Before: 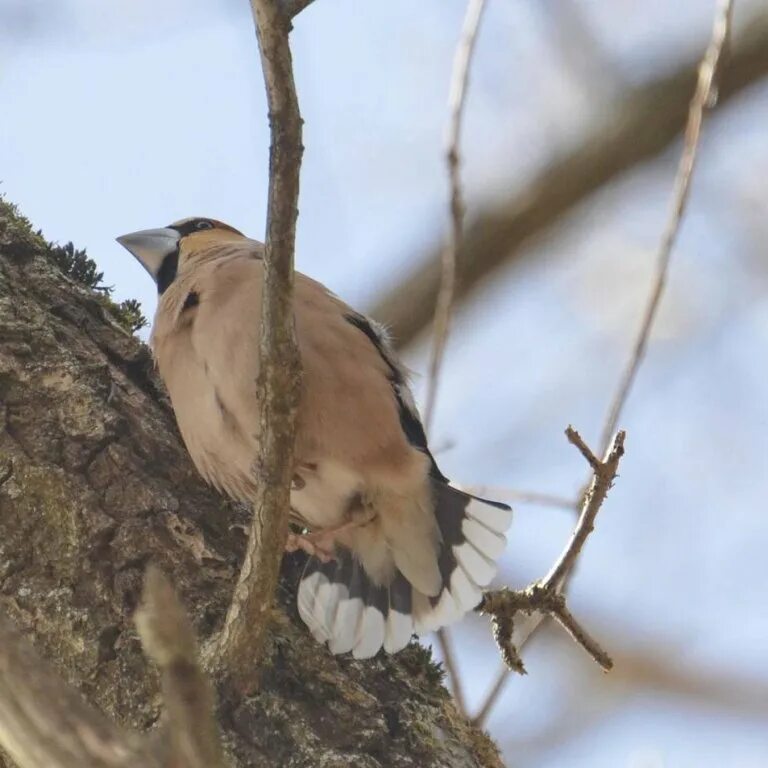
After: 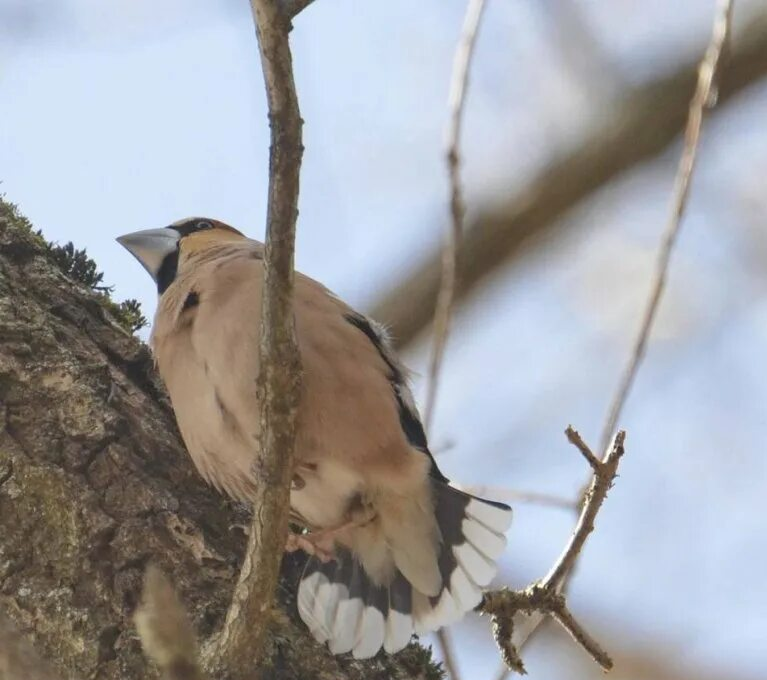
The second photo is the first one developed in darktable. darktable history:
crop and rotate: top 0%, bottom 11.414%
